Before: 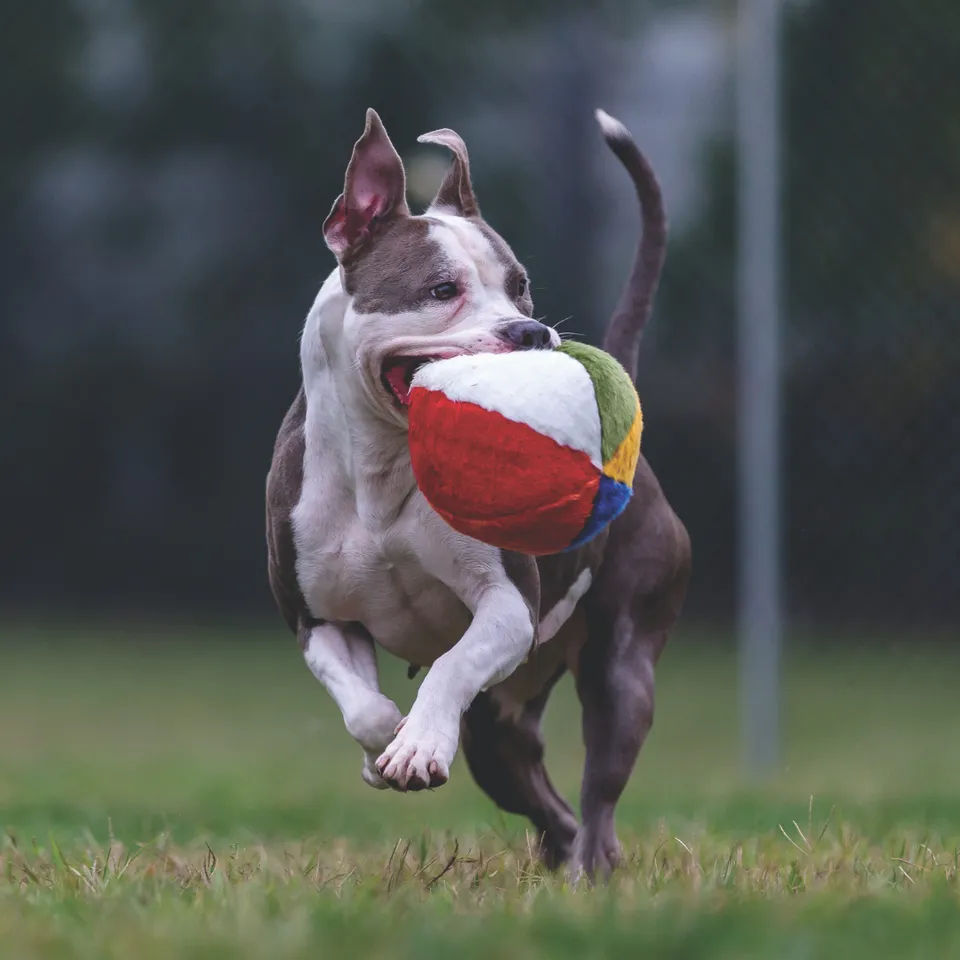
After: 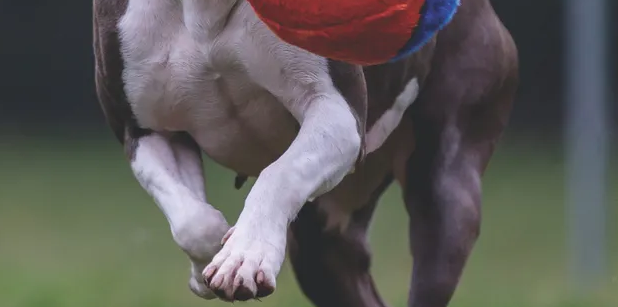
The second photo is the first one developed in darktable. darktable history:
crop: left 18.1%, top 51.124%, right 17.464%, bottom 16.821%
